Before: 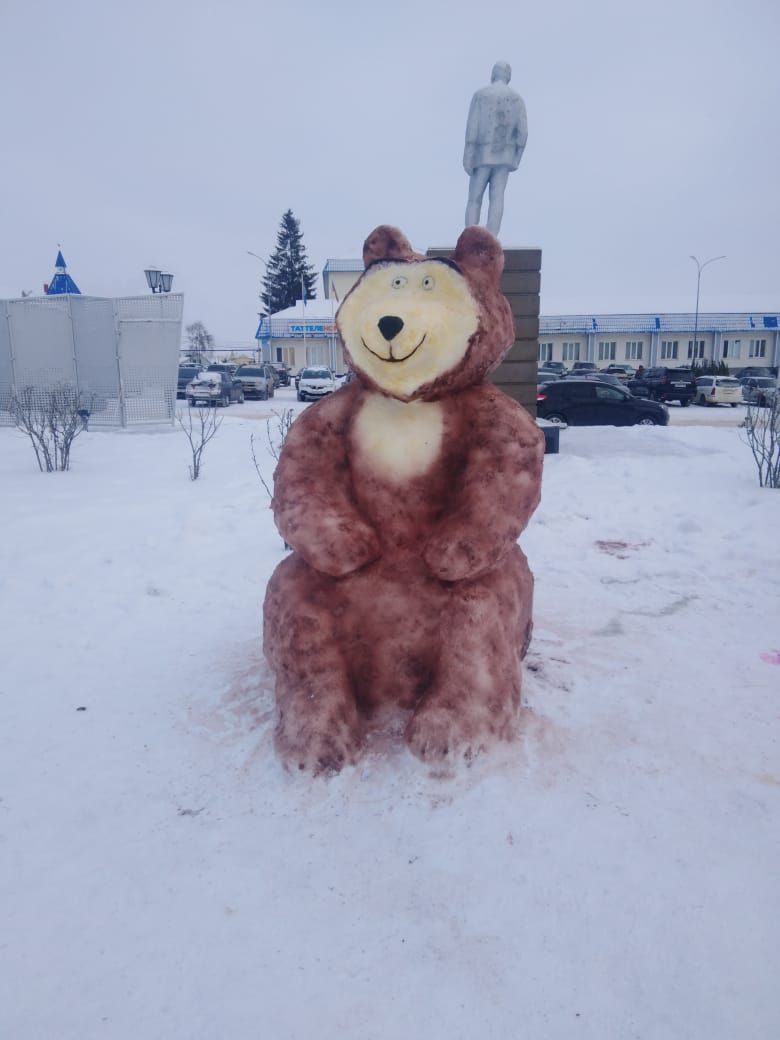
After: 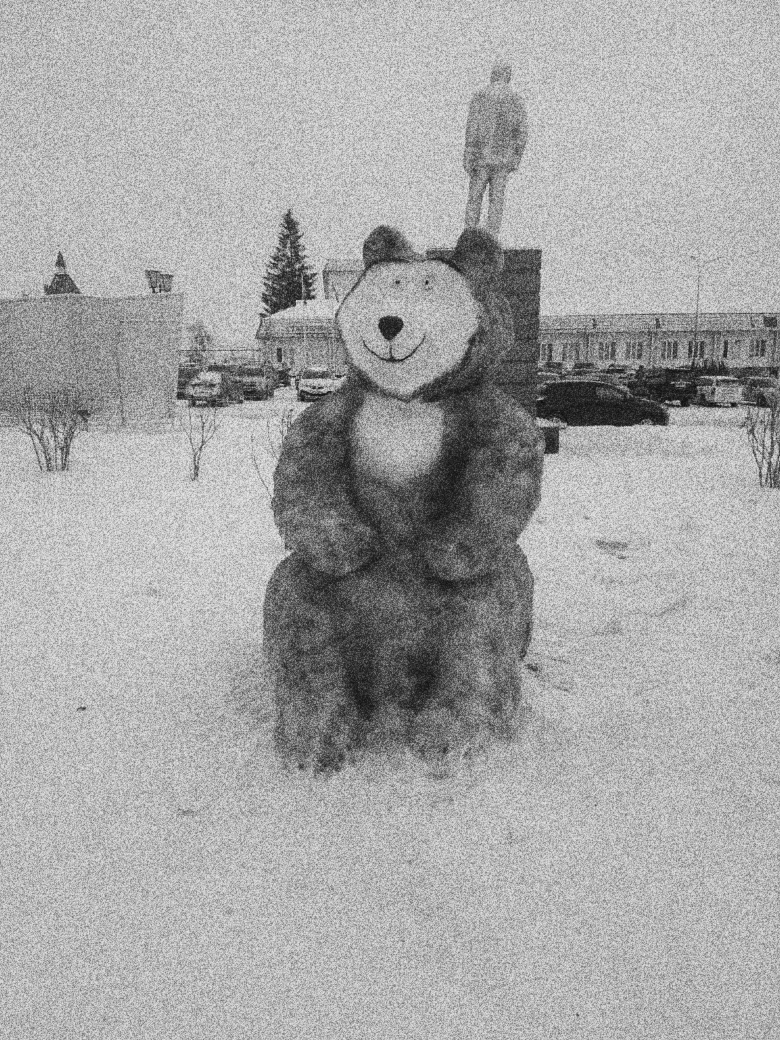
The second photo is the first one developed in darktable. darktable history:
grain: coarseness 30.02 ISO, strength 100%
monochrome: on, module defaults
